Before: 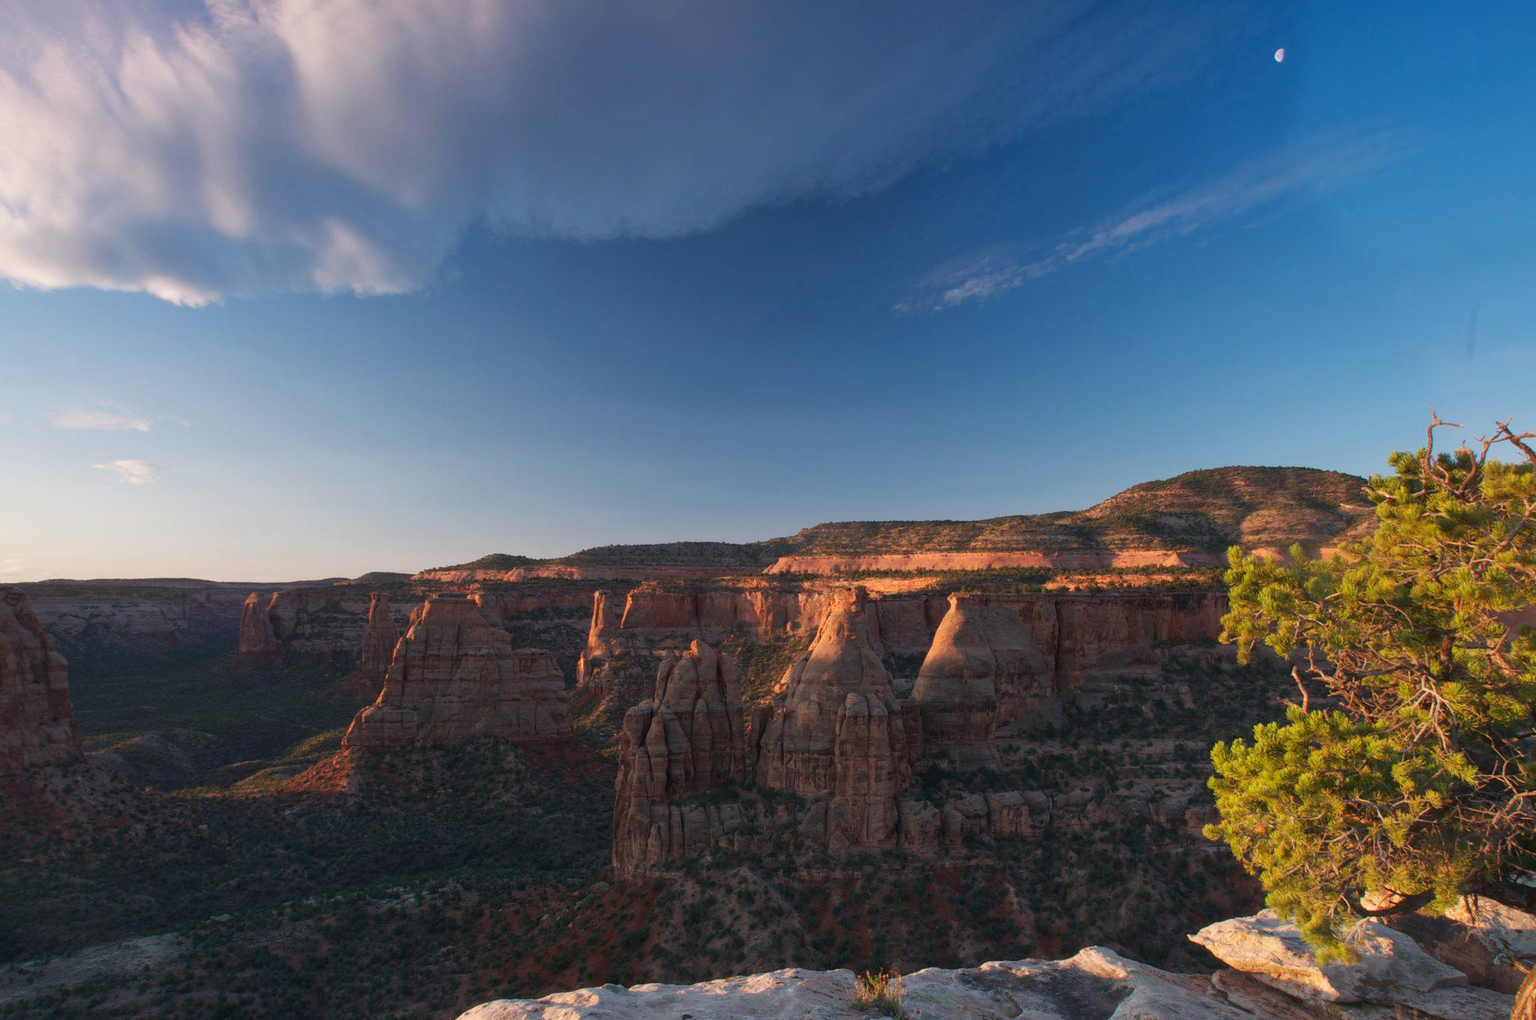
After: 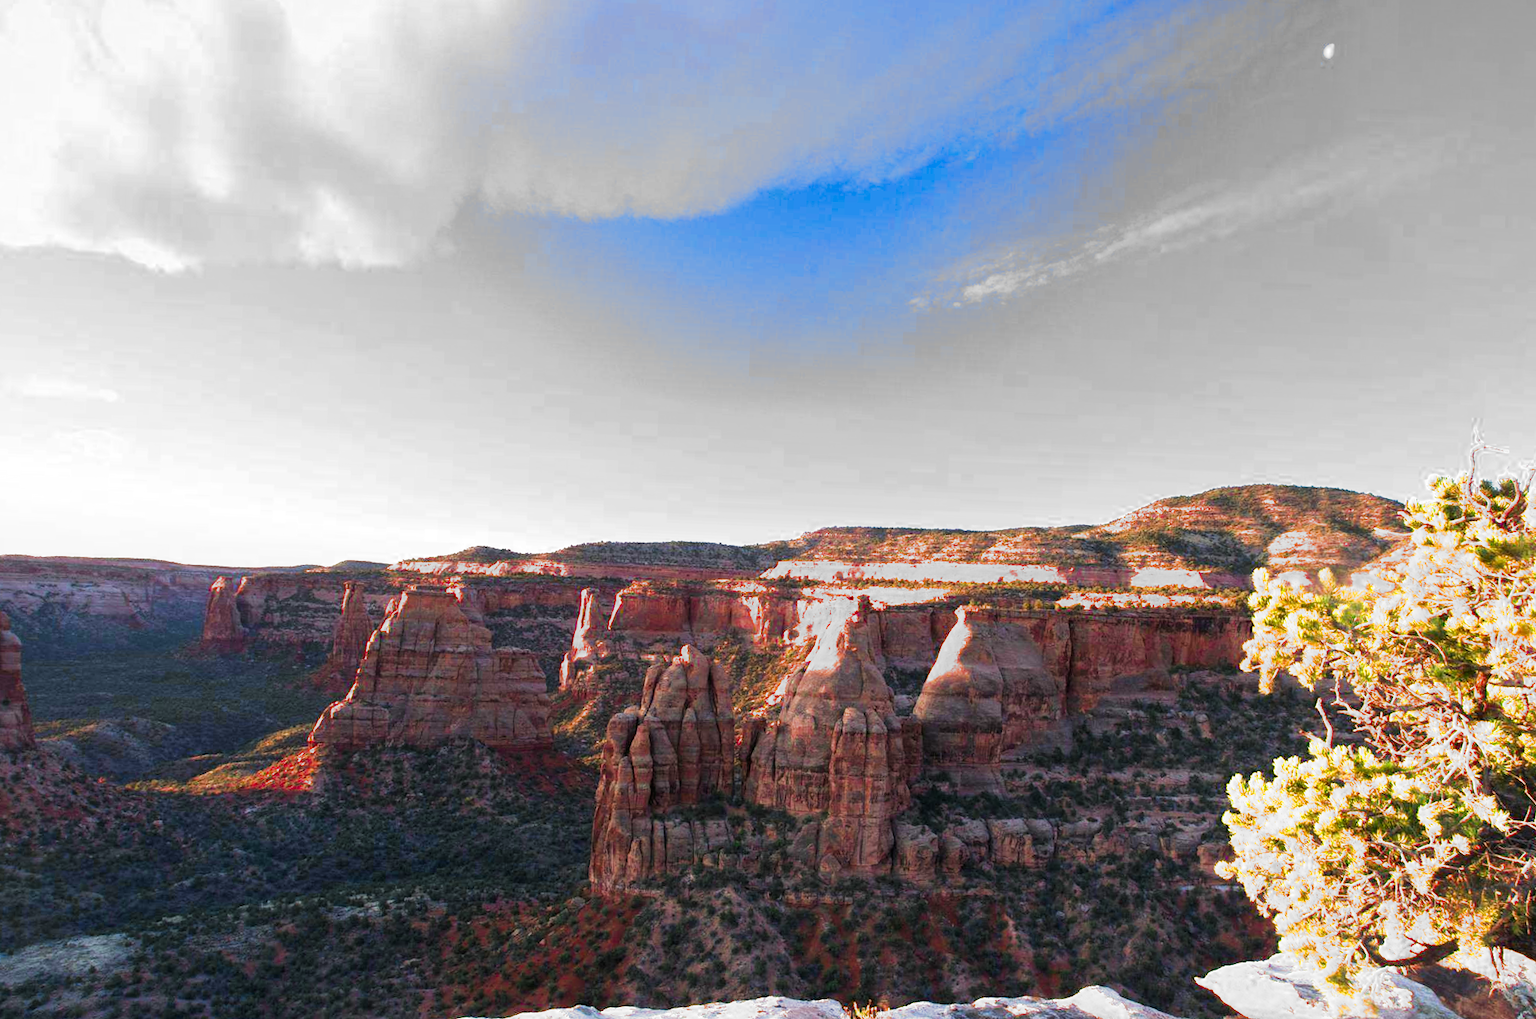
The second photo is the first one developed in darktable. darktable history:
exposure: black level correction 0, exposure 1.462 EV, compensate highlight preservation false
color zones: curves: ch0 [(0.004, 0.305) (0.261, 0.623) (0.389, 0.399) (0.708, 0.571) (0.947, 0.34)]; ch1 [(0.025, 0.645) (0.229, 0.584) (0.326, 0.551) (0.484, 0.262) (0.757, 0.643)]
filmic rgb: black relative exposure -8.28 EV, white relative exposure 2.2 EV, threshold 5.96 EV, target white luminance 99.893%, hardness 7.04, latitude 74.93%, contrast 1.317, highlights saturation mix -2.8%, shadows ↔ highlights balance 30.37%, add noise in highlights 0, preserve chrominance max RGB, color science v3 (2019), use custom middle-gray values true, contrast in highlights soft, enable highlight reconstruction true
crop and rotate: angle -2.26°
contrast brightness saturation: contrast 0.088, saturation 0.277
